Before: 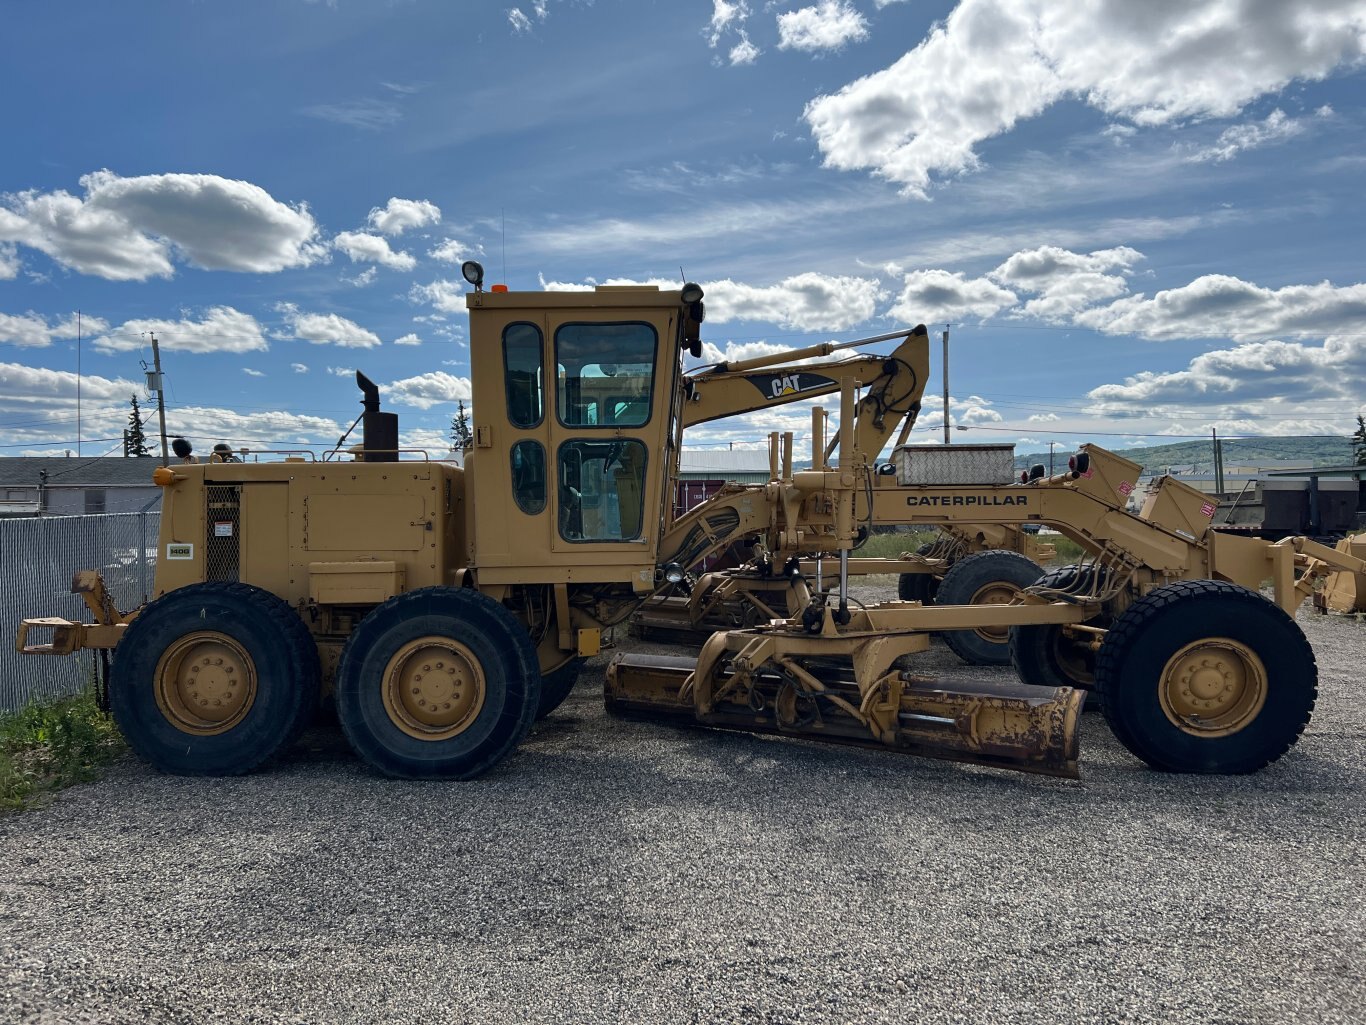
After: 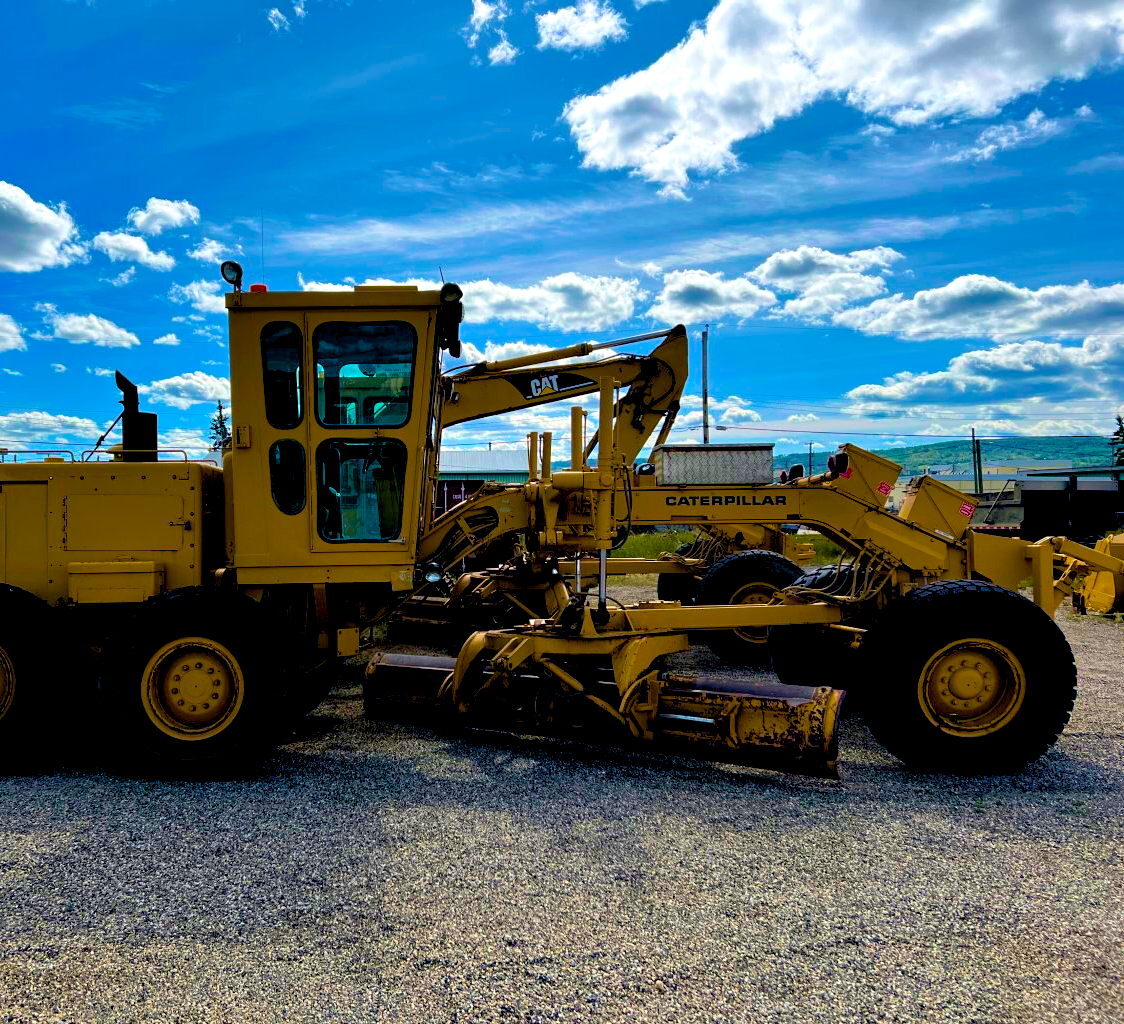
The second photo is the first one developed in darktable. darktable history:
color balance rgb: linear chroma grading › global chroma 9.16%, perceptual saturation grading › global saturation 99.348%, global vibrance 20%
velvia: strength 44.78%
exposure: black level correction 0.026, exposure 0.182 EV, compensate exposure bias true, compensate highlight preservation false
crop: left 17.665%, bottom 0.026%
